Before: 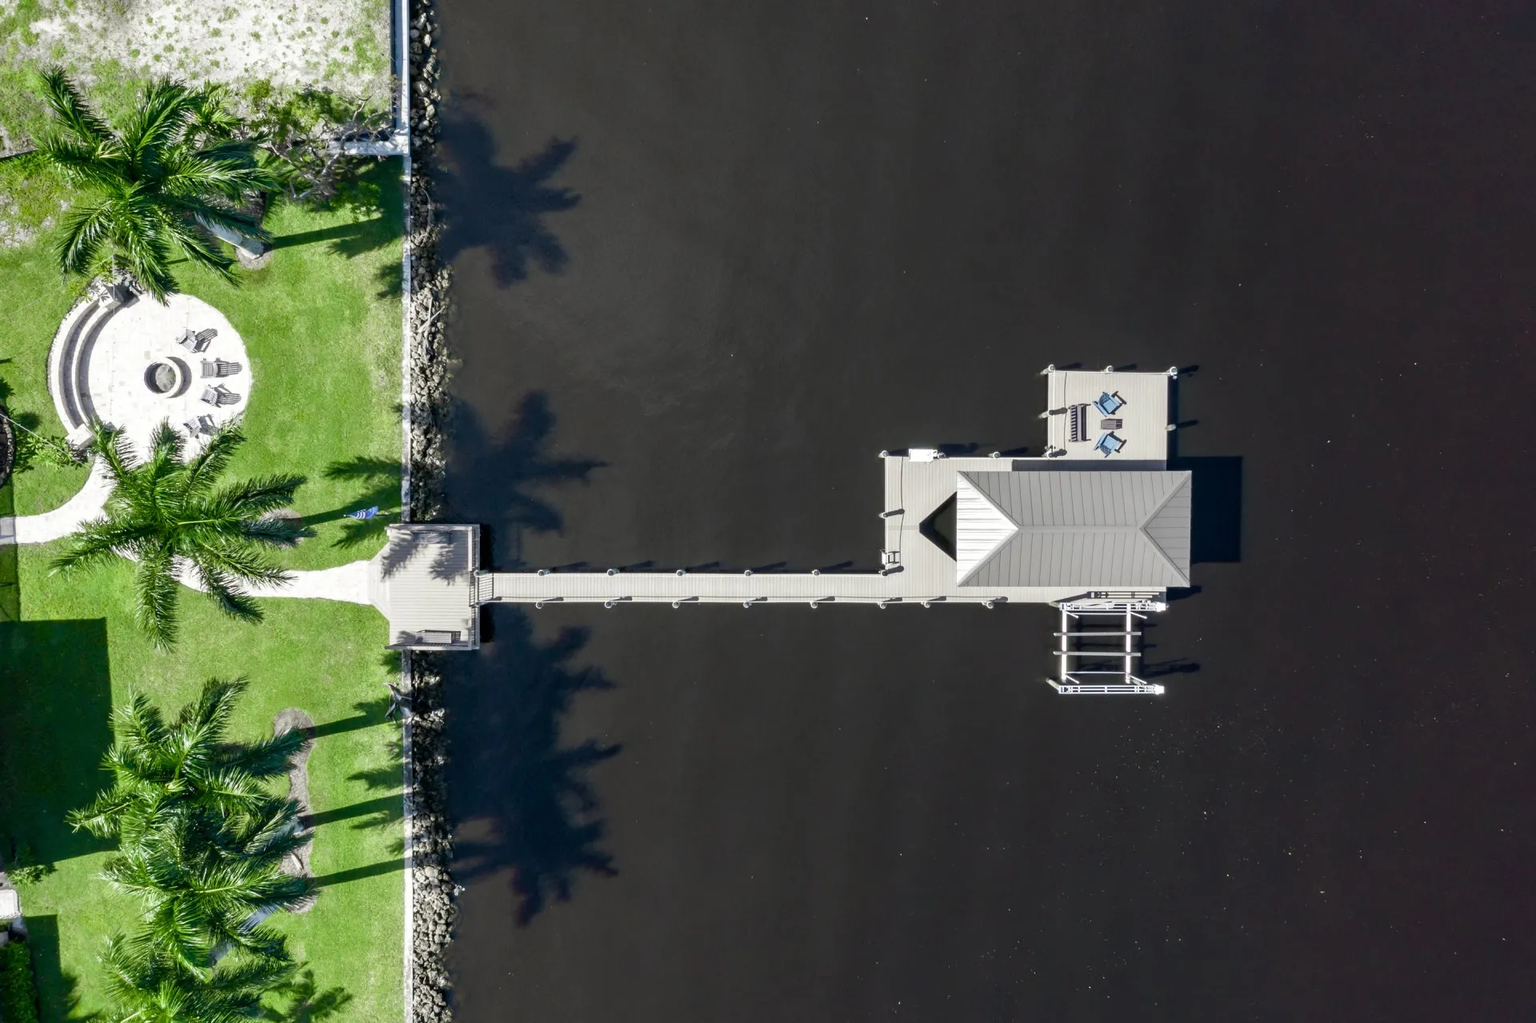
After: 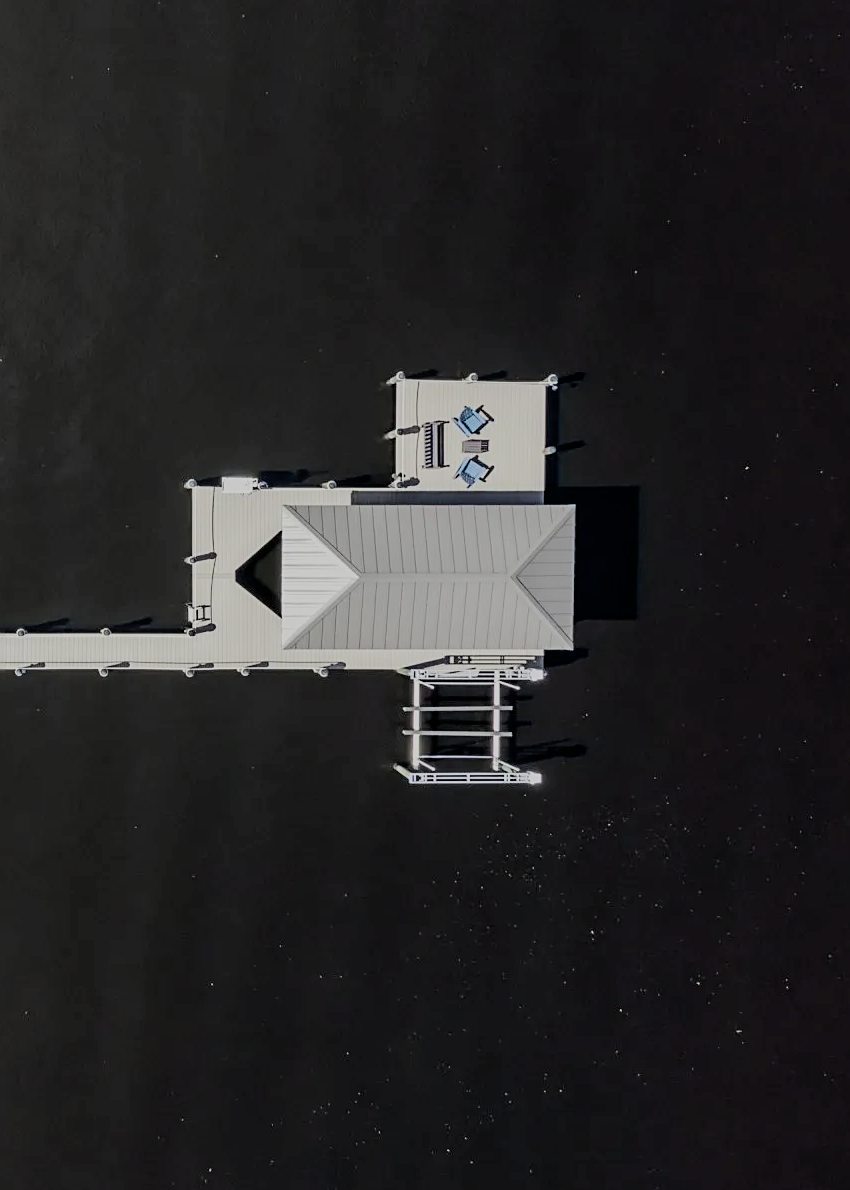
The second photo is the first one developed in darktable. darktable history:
crop: left 47.628%, top 6.643%, right 7.874%
sharpen: on, module defaults
filmic rgb: black relative exposure -6.15 EV, white relative exposure 6.96 EV, hardness 2.23, color science v6 (2022)
